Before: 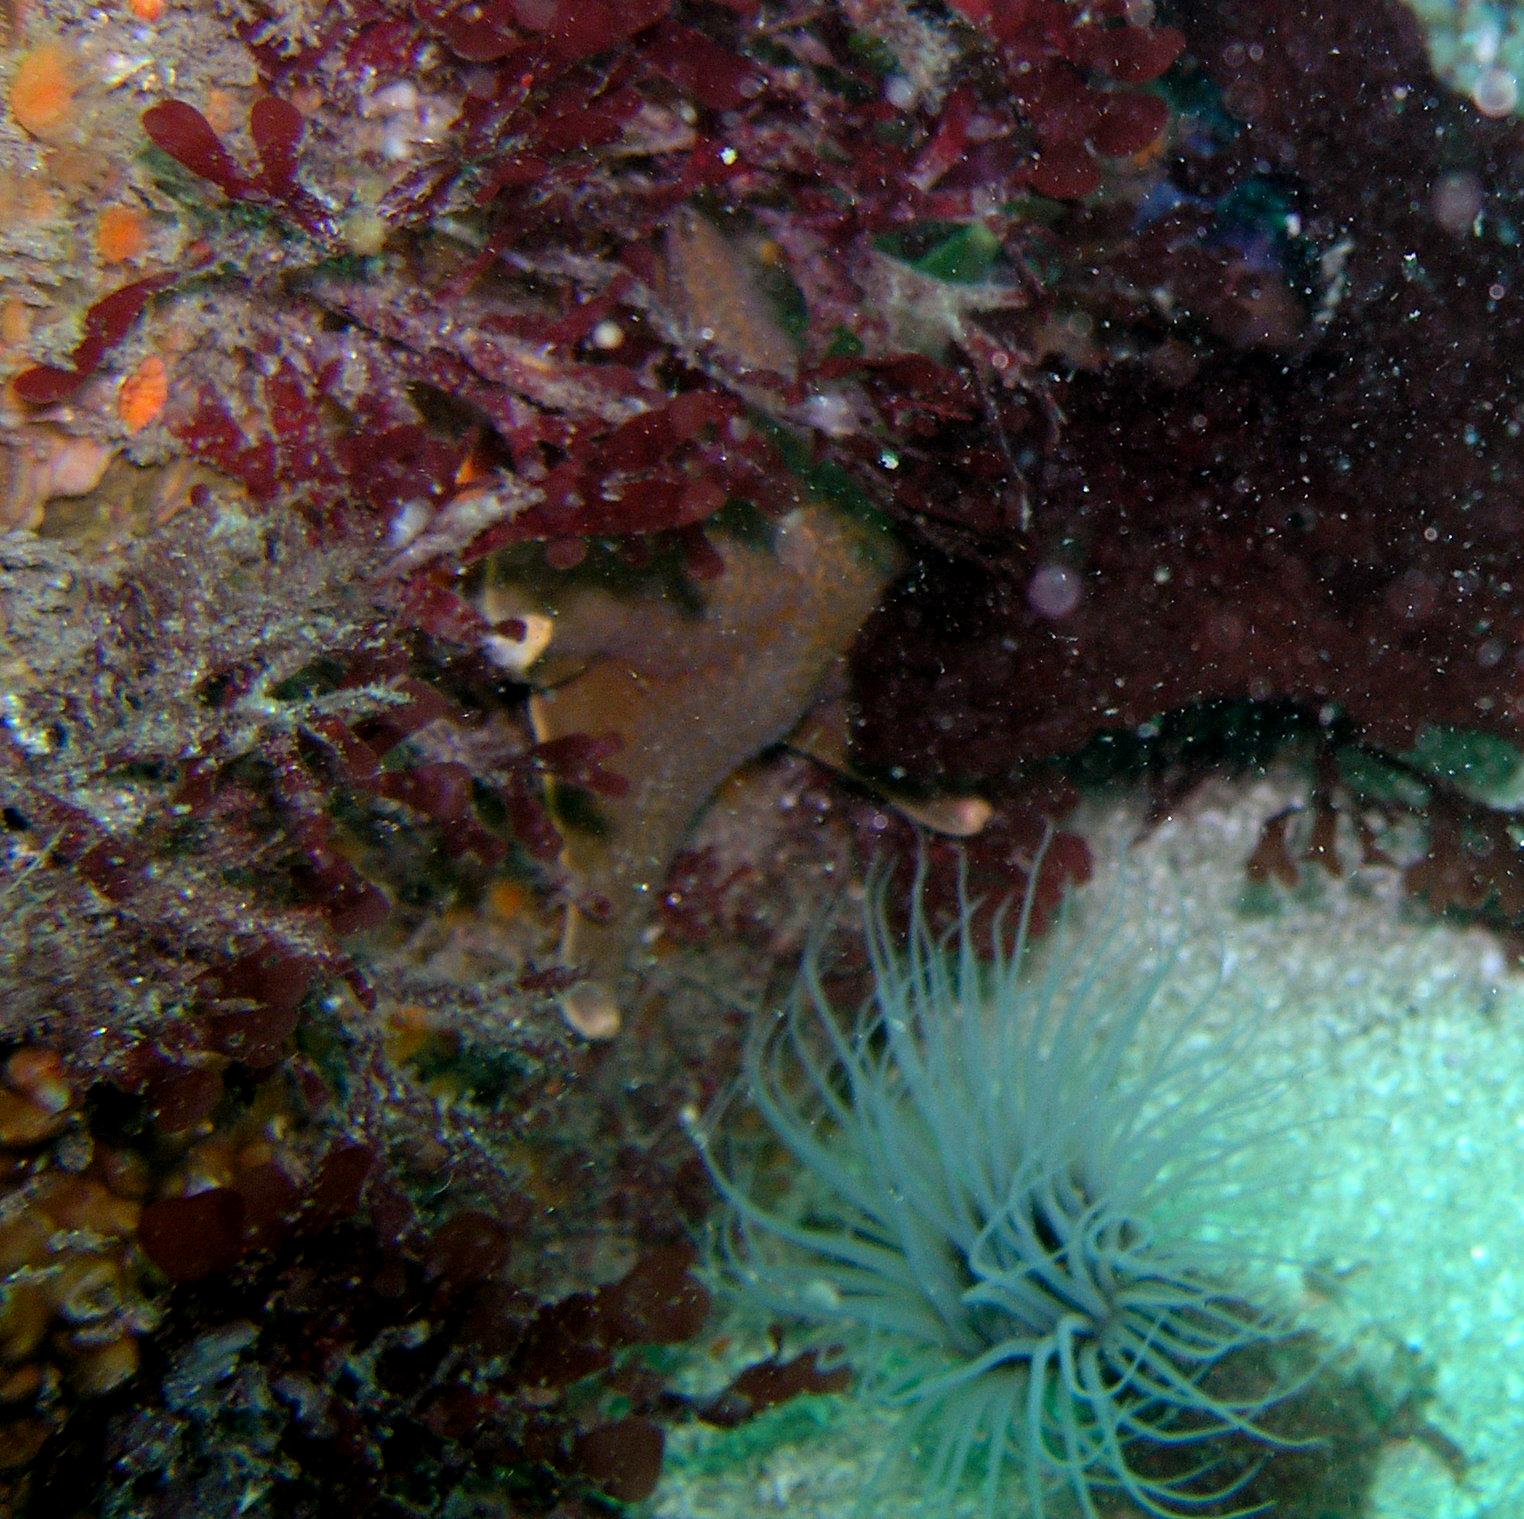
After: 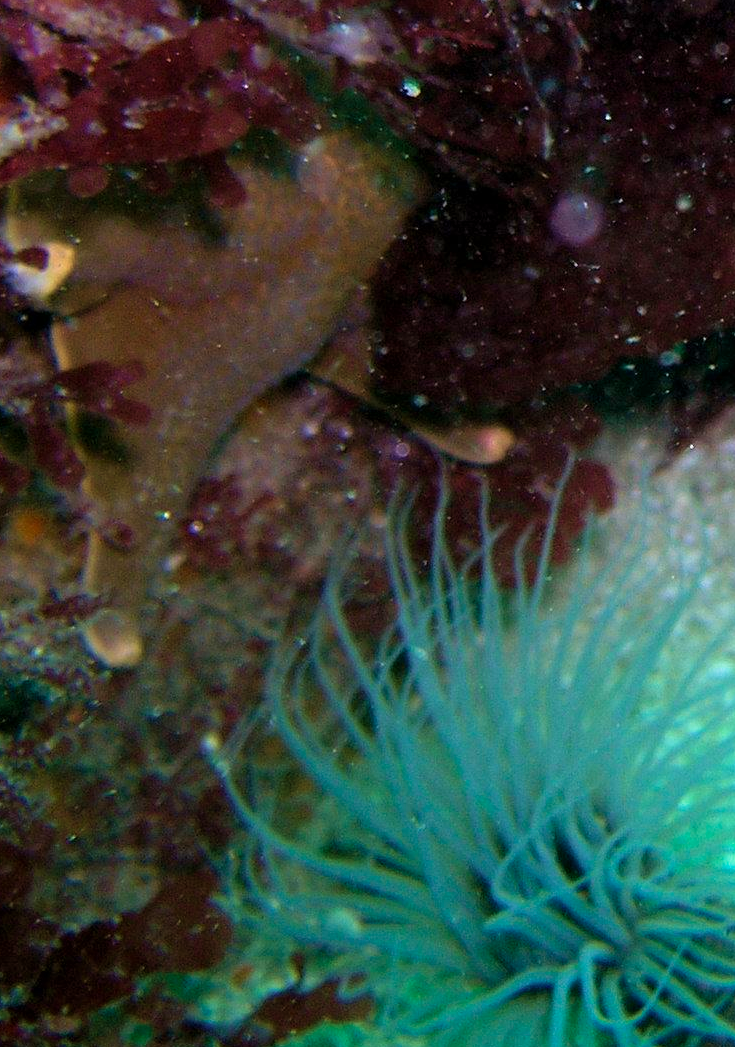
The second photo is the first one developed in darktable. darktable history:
velvia: strength 44.9%
crop: left 31.372%, top 24.499%, right 20.395%, bottom 6.571%
